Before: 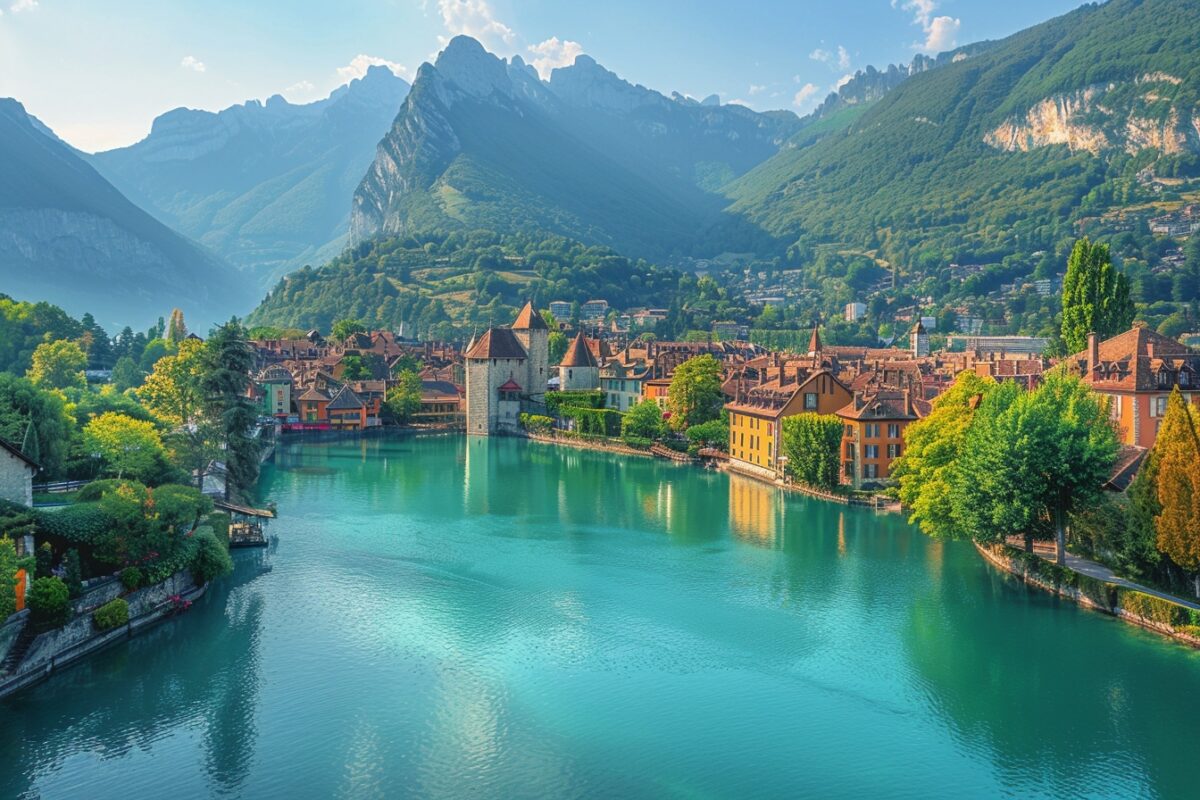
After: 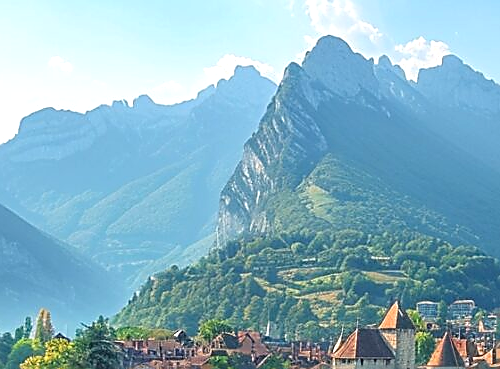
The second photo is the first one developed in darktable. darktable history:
sharpen: radius 1.427, amount 1.234, threshold 0.798
exposure: exposure 0.401 EV, compensate highlight preservation false
crop and rotate: left 11.118%, top 0.069%, right 47.202%, bottom 53.7%
